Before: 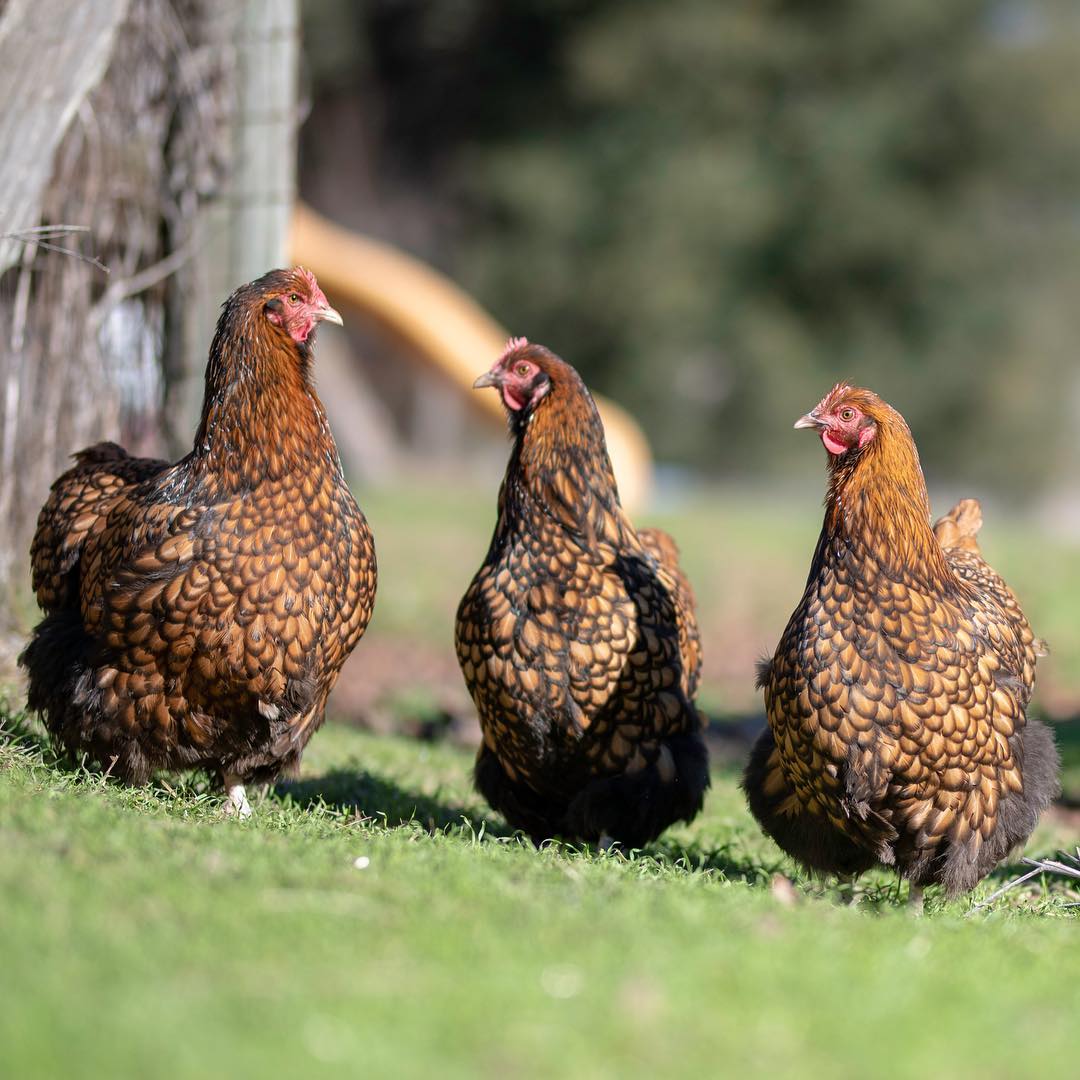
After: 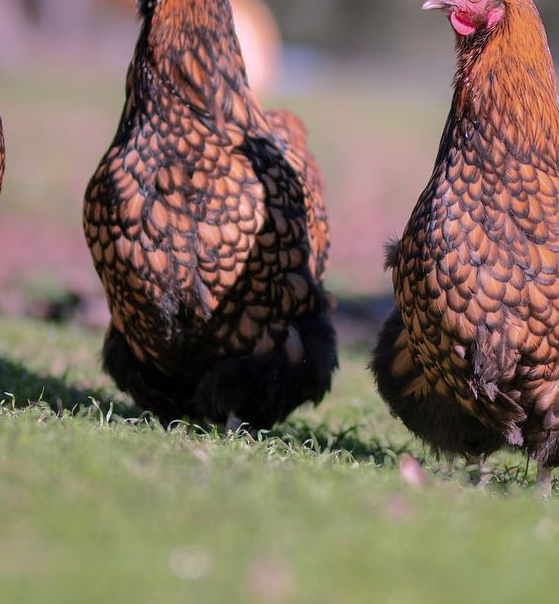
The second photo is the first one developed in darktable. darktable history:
crop: left 34.479%, top 38.822%, right 13.718%, bottom 5.172%
shadows and highlights: shadows 25, highlights -70
color correction: highlights a* 15.46, highlights b* -20.56
